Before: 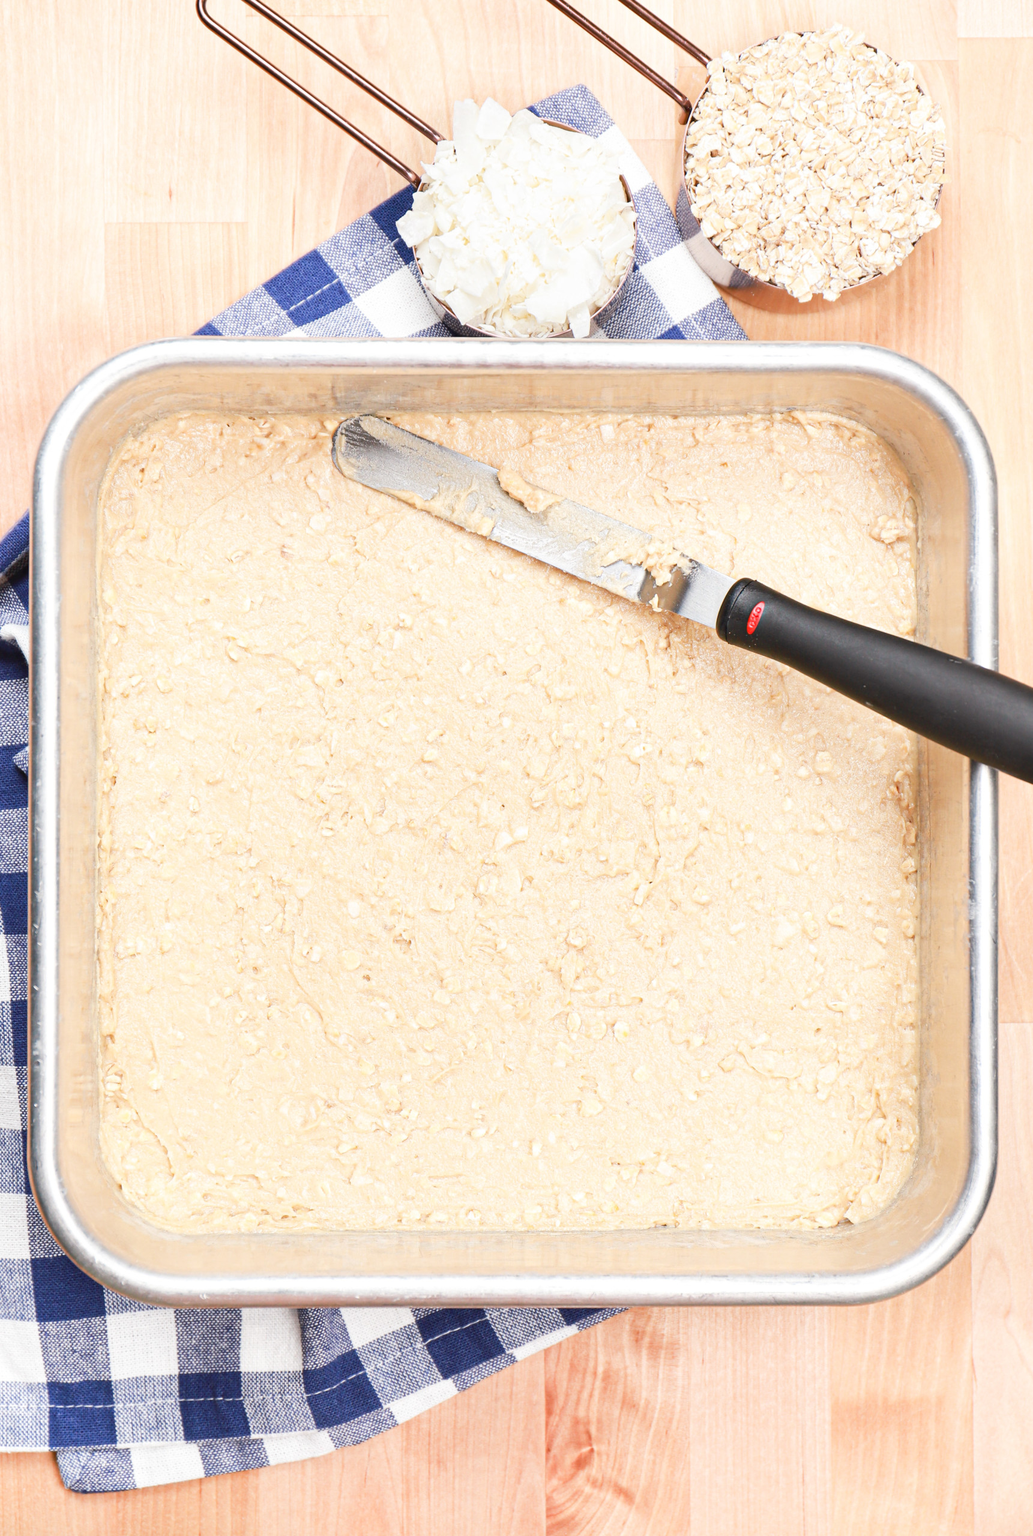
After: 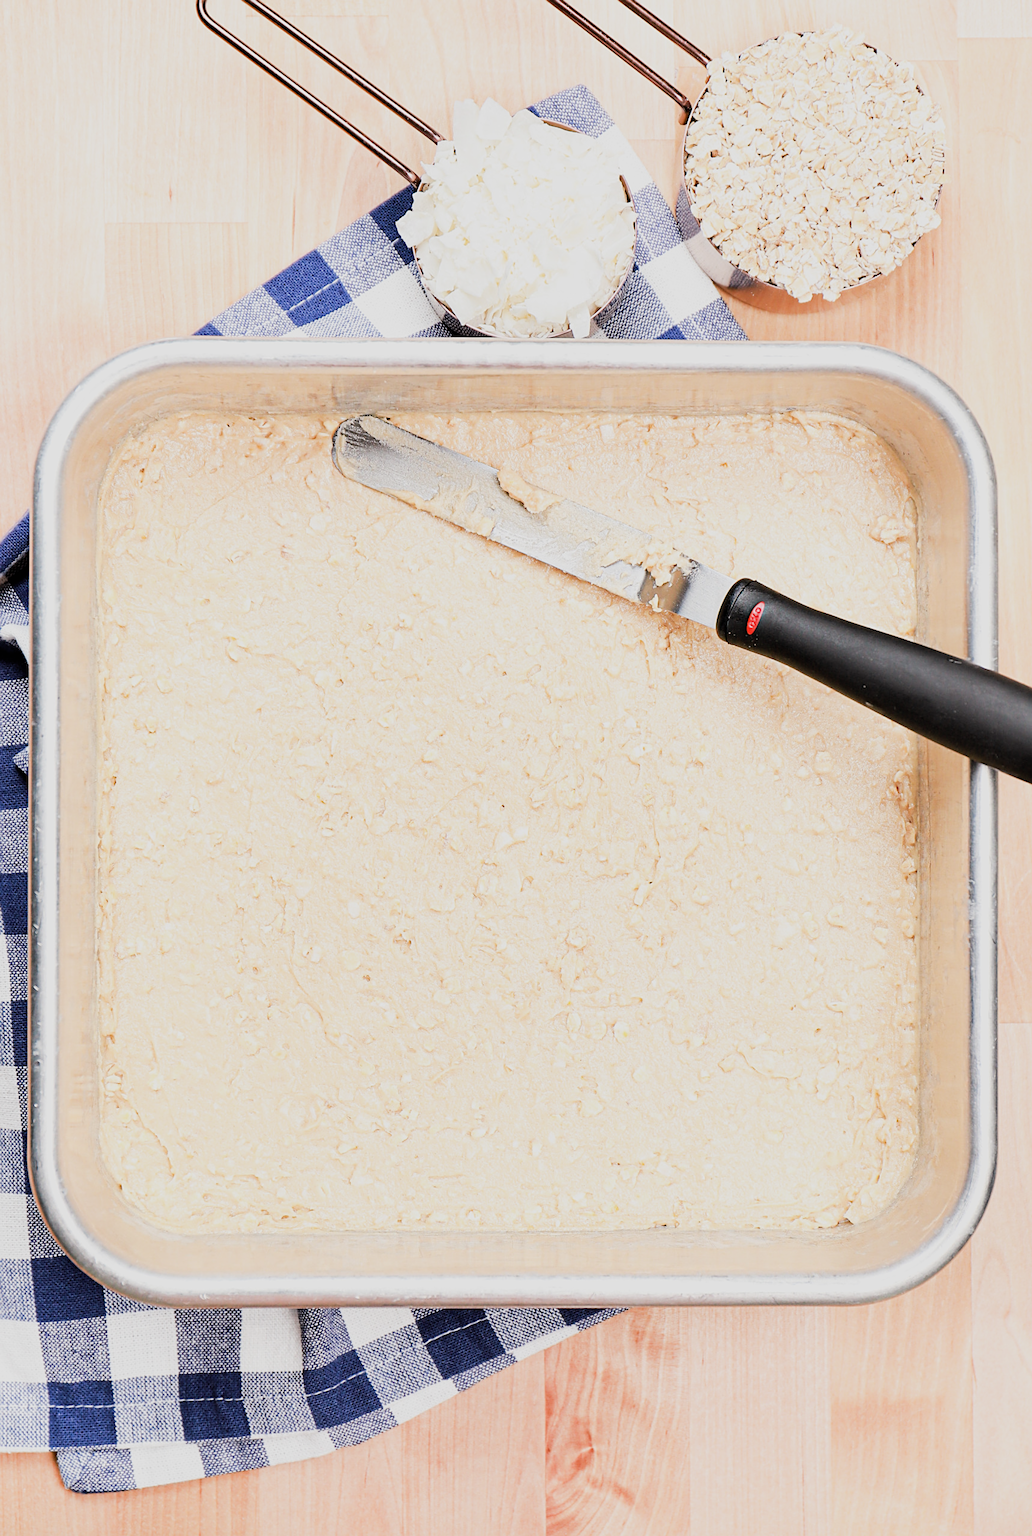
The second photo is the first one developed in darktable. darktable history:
filmic rgb: black relative exposure -5 EV, hardness 2.88, contrast 1.2, highlights saturation mix -30%
sharpen: on, module defaults
